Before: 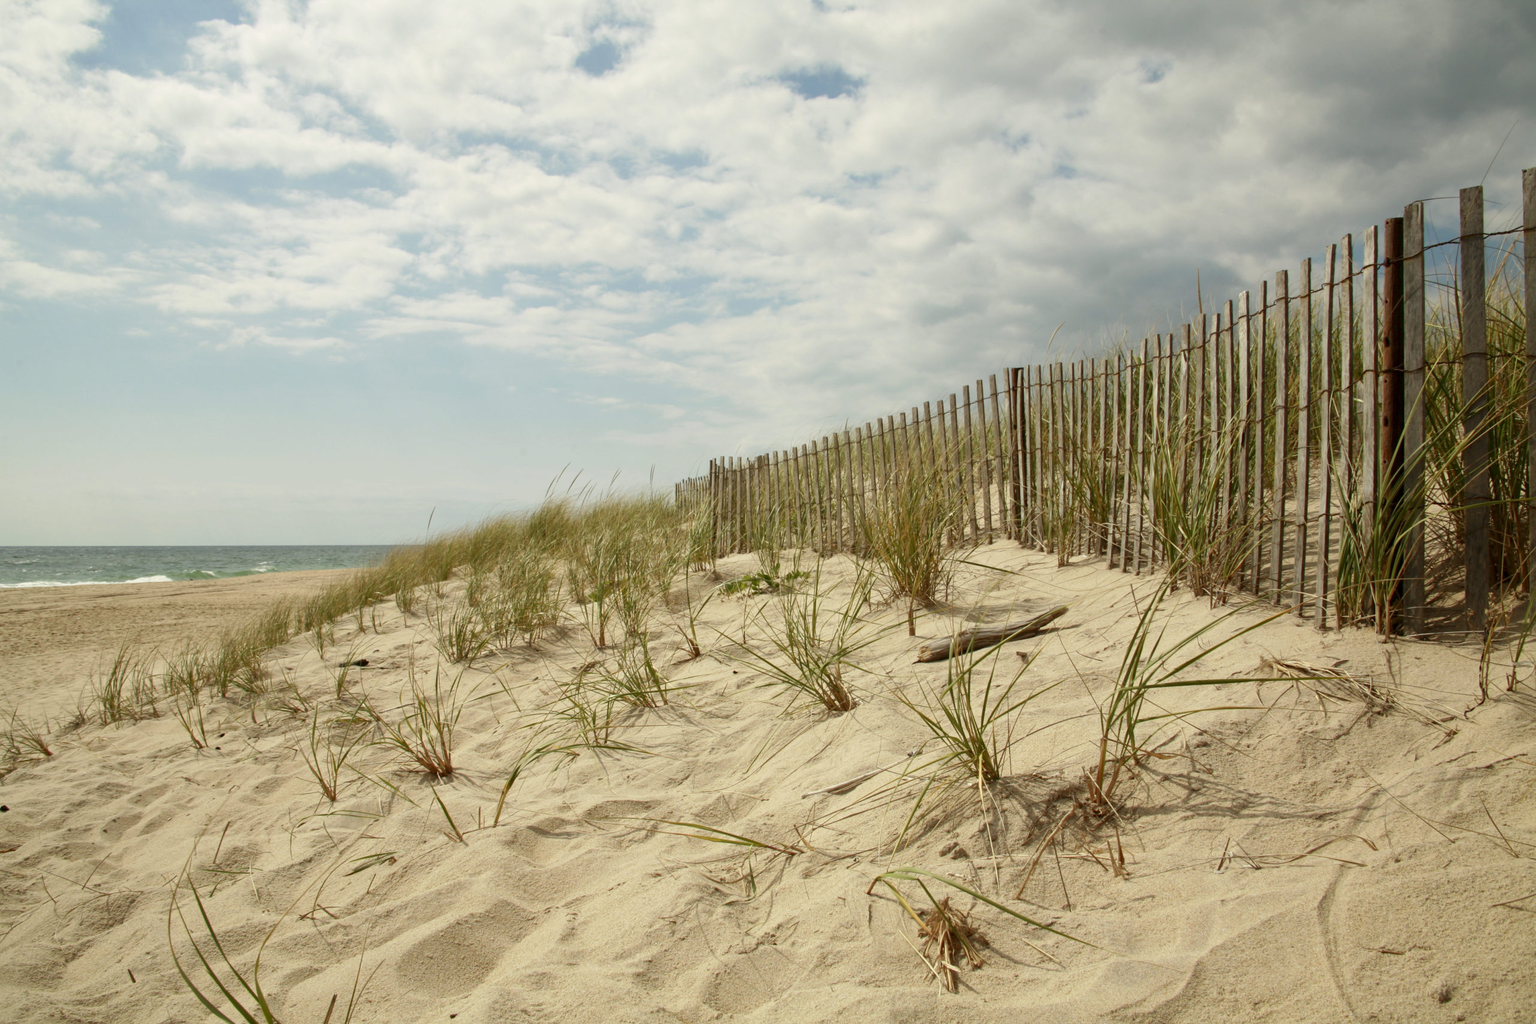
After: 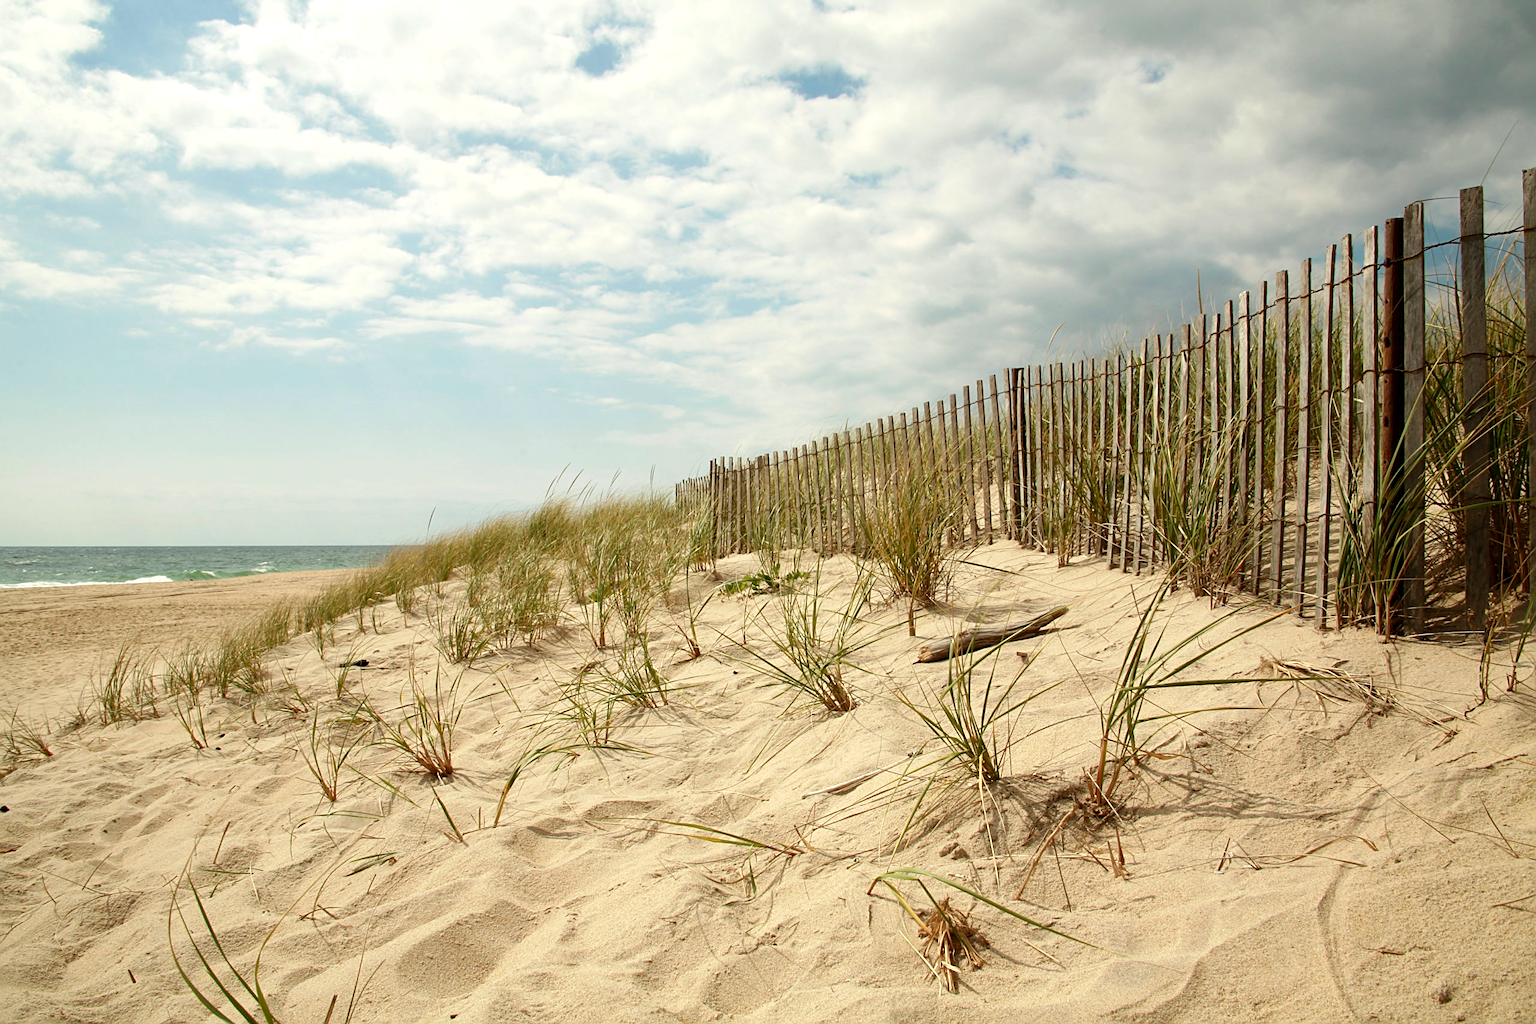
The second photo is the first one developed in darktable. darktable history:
sharpen: on, module defaults
tone equalizer: -8 EV -0.402 EV, -7 EV -0.391 EV, -6 EV -0.303 EV, -5 EV -0.235 EV, -3 EV 0.242 EV, -2 EV 0.311 EV, -1 EV 0.375 EV, +0 EV 0.446 EV, smoothing diameter 2.04%, edges refinement/feathering 16.98, mask exposure compensation -1.57 EV, filter diffusion 5
